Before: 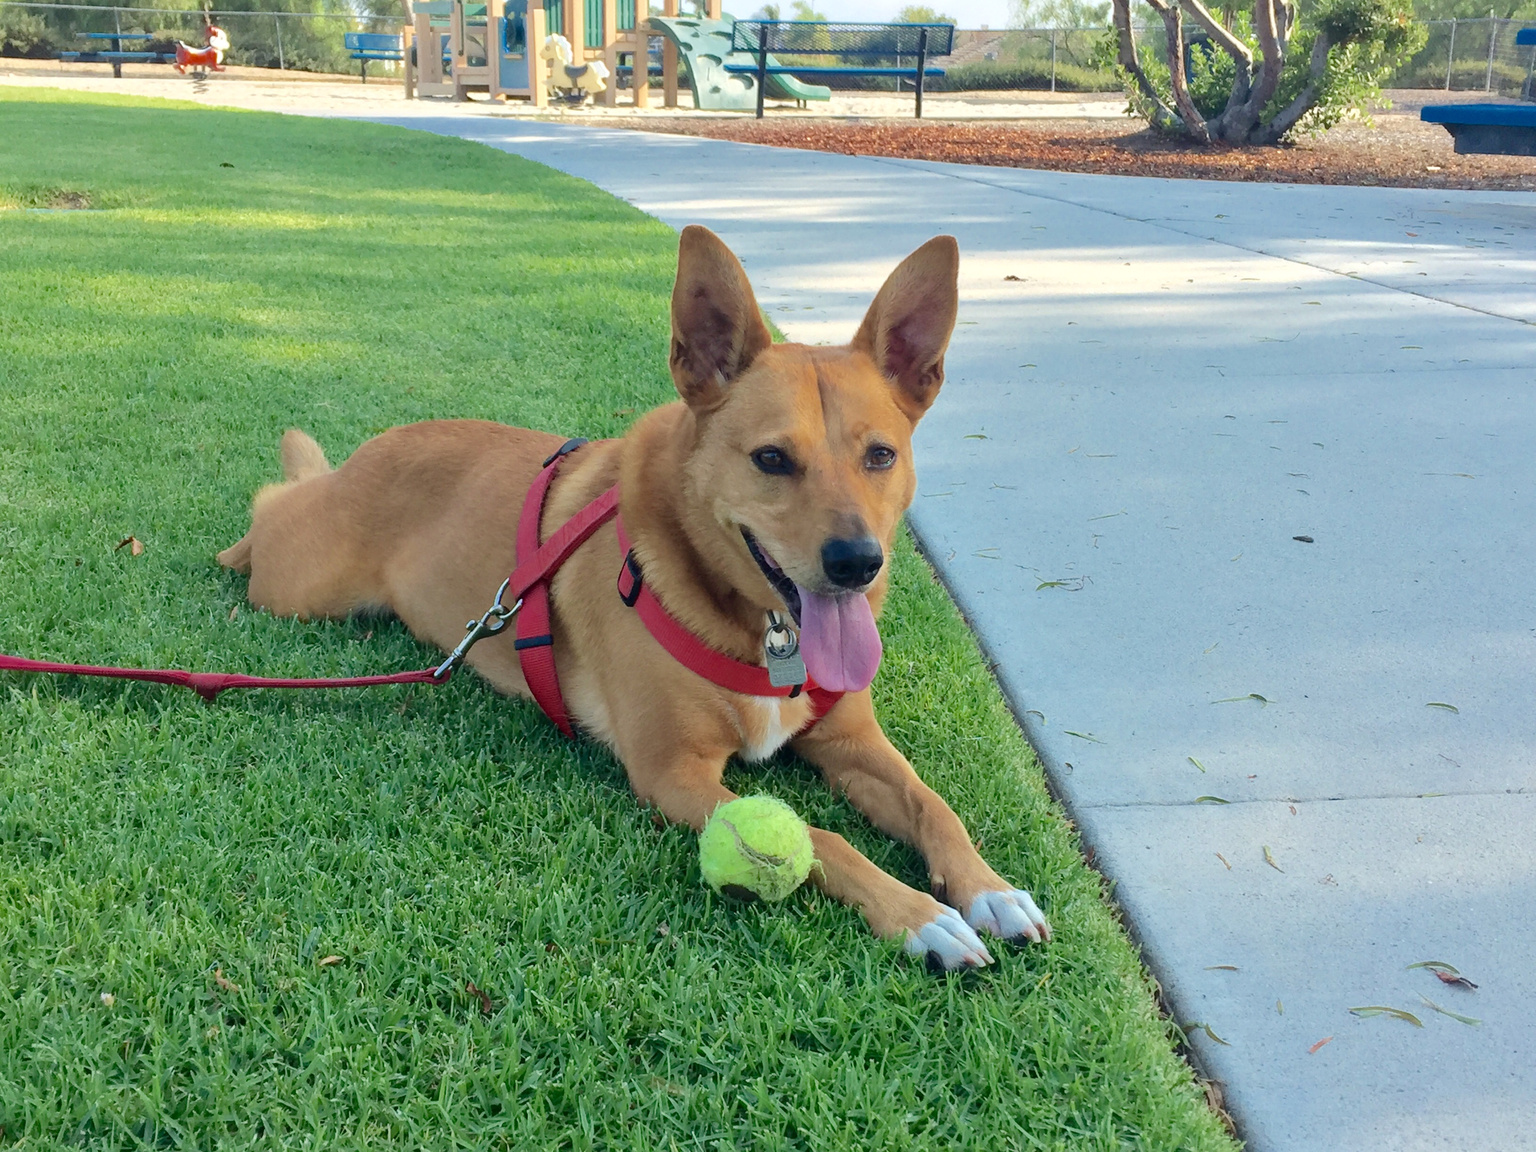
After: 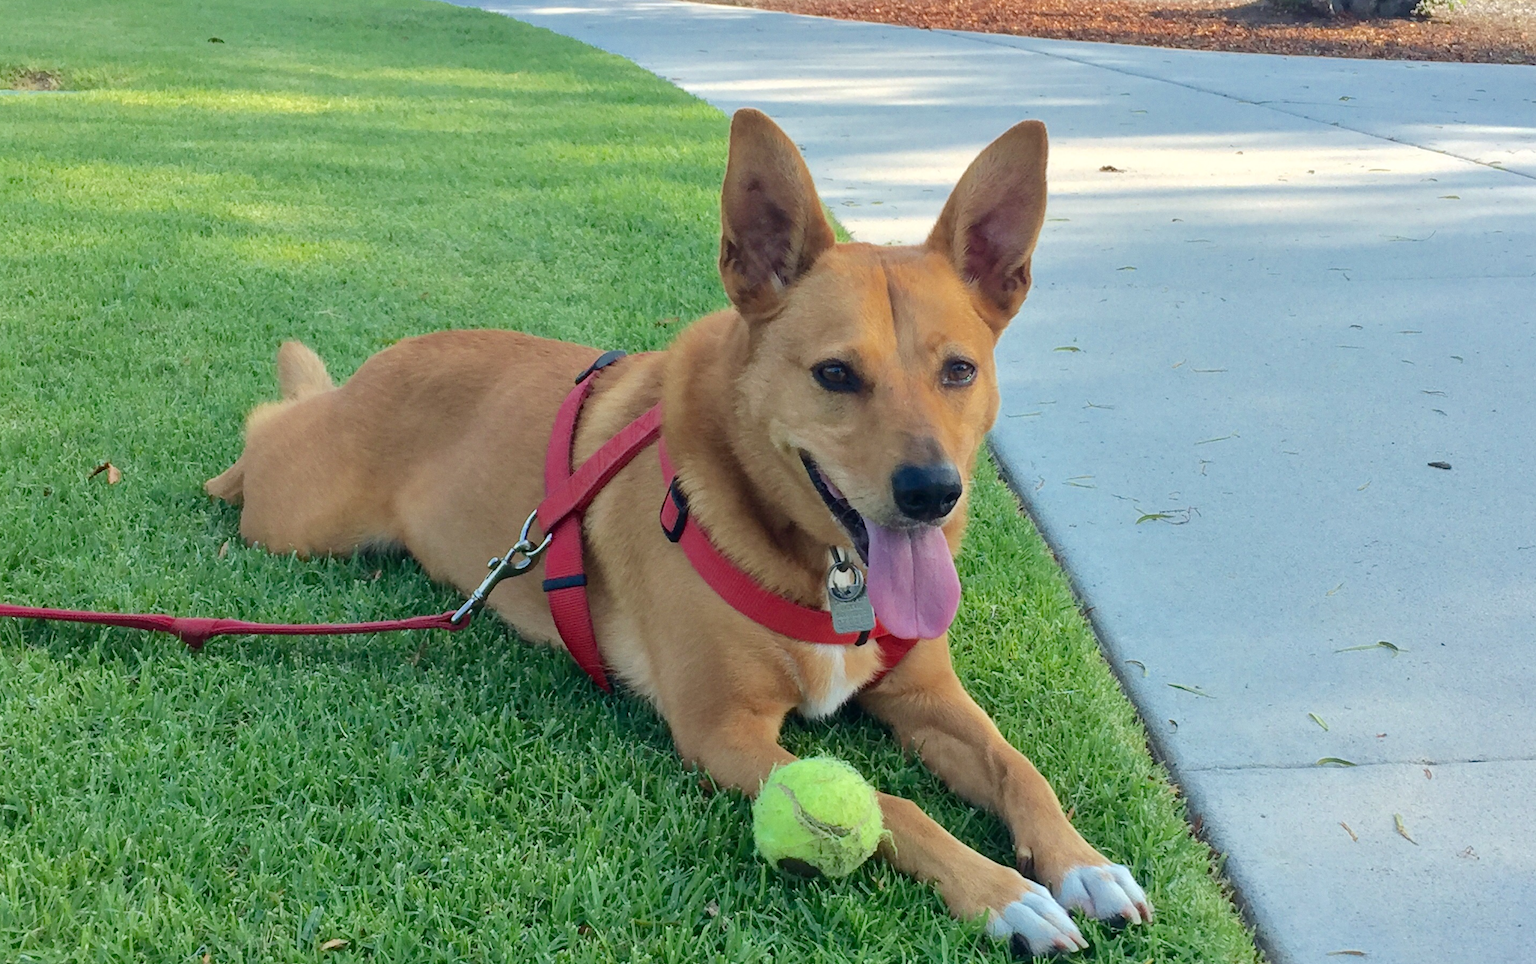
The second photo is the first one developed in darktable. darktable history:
crop and rotate: left 2.425%, top 11.305%, right 9.6%, bottom 15.08%
grain: coarseness 0.09 ISO, strength 10%
